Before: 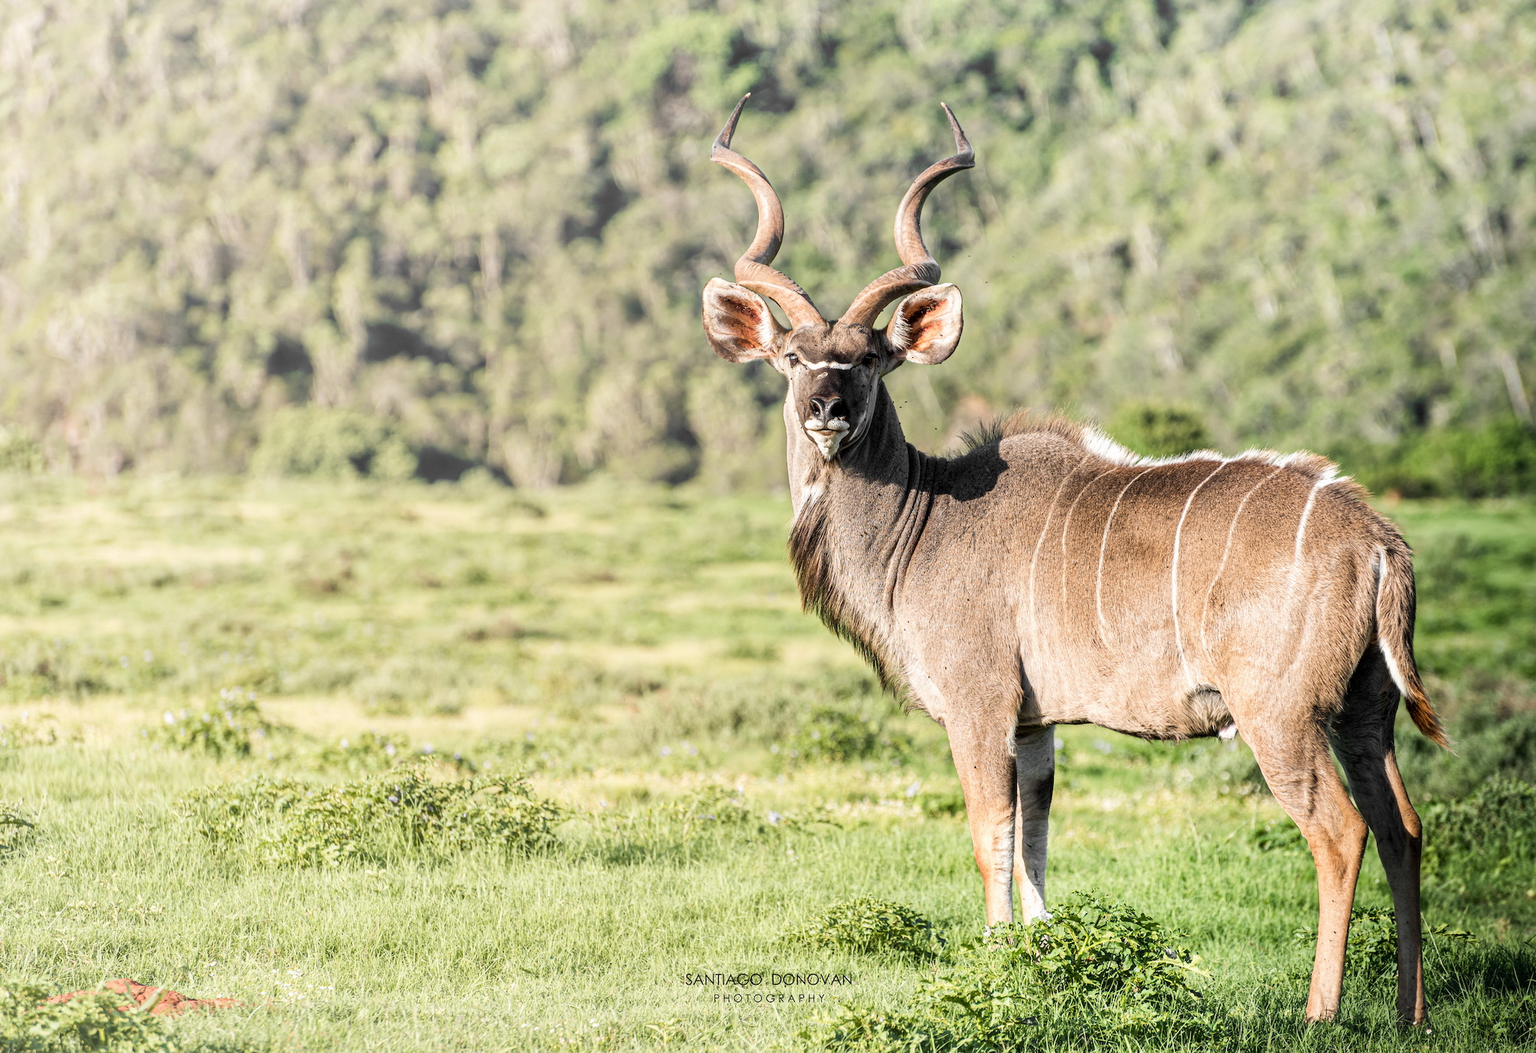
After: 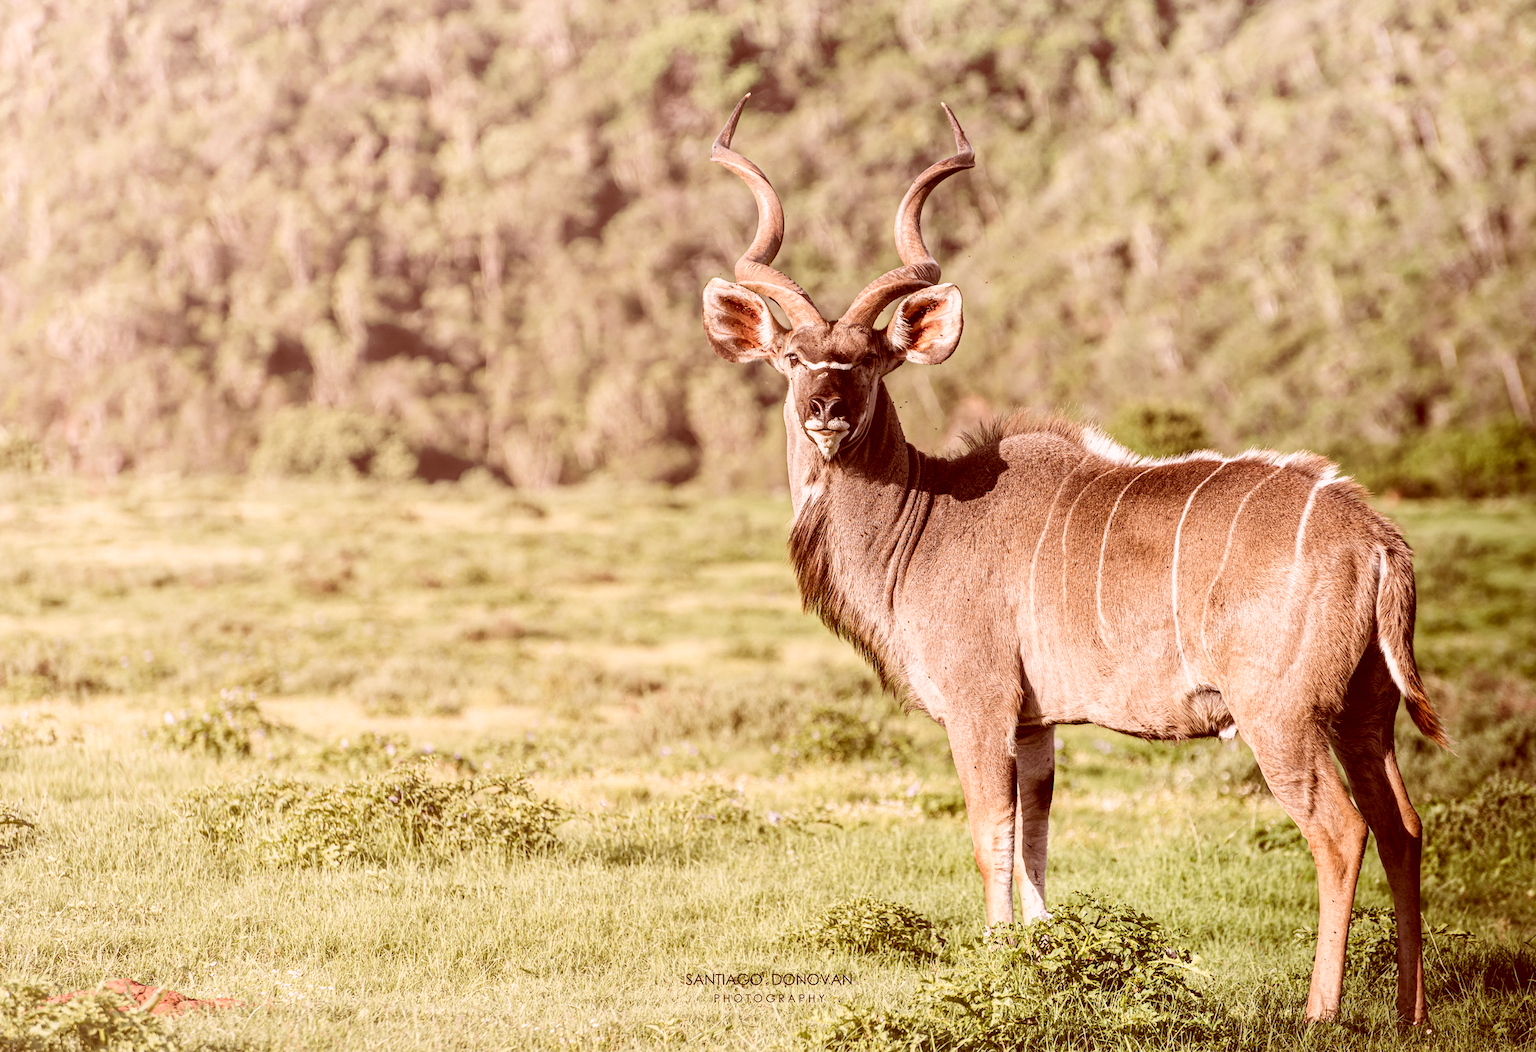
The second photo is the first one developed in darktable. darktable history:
color correction: highlights a* 9.03, highlights b* 8.71, shadows a* 40, shadows b* 40, saturation 0.8
white balance: red 0.974, blue 1.044
